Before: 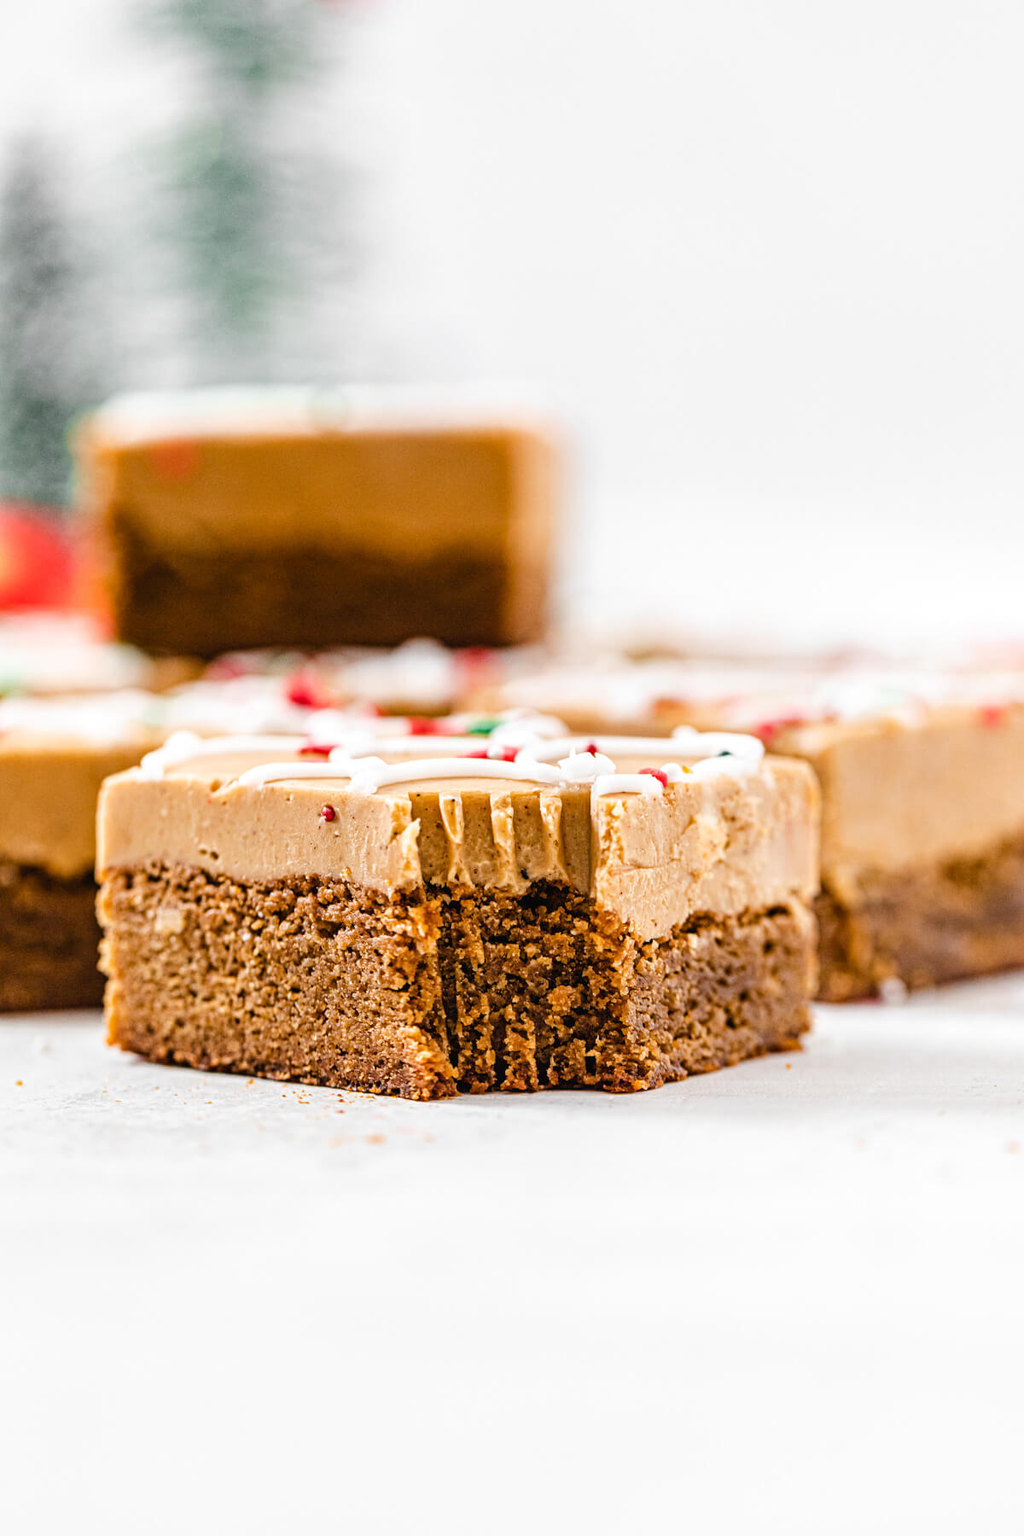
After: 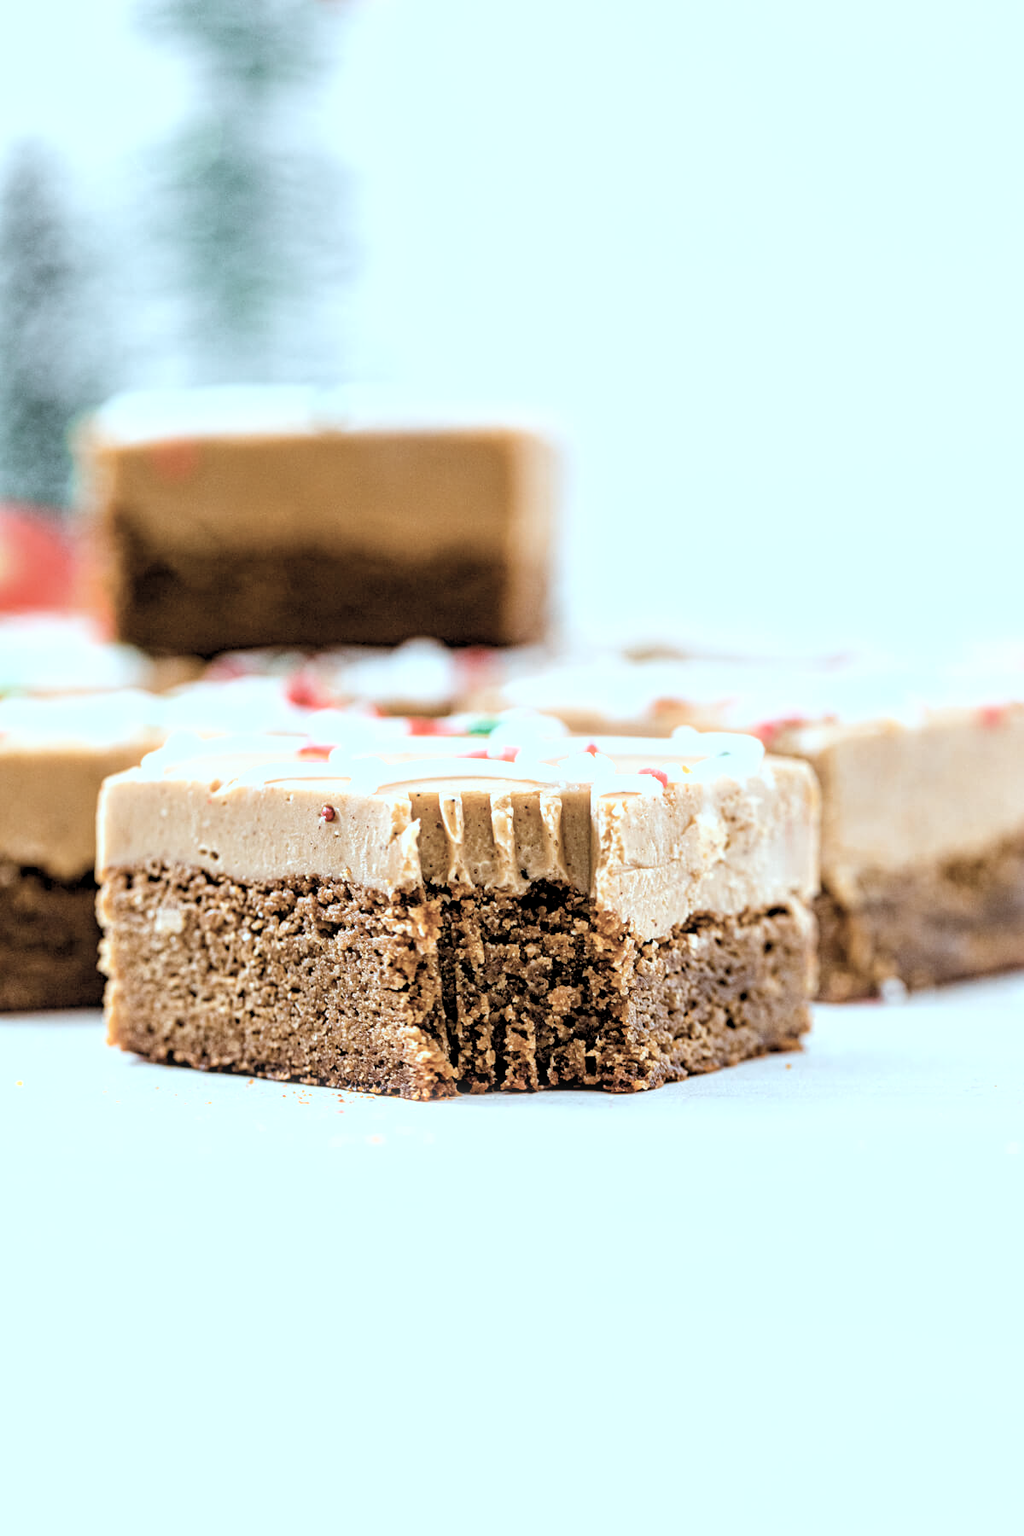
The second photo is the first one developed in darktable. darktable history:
color correction: highlights a* -12.64, highlights b* -18.1, saturation 0.7
rgb levels: levels [[0.01, 0.419, 0.839], [0, 0.5, 1], [0, 0.5, 1]]
bloom: size 3%, threshold 100%, strength 0%
